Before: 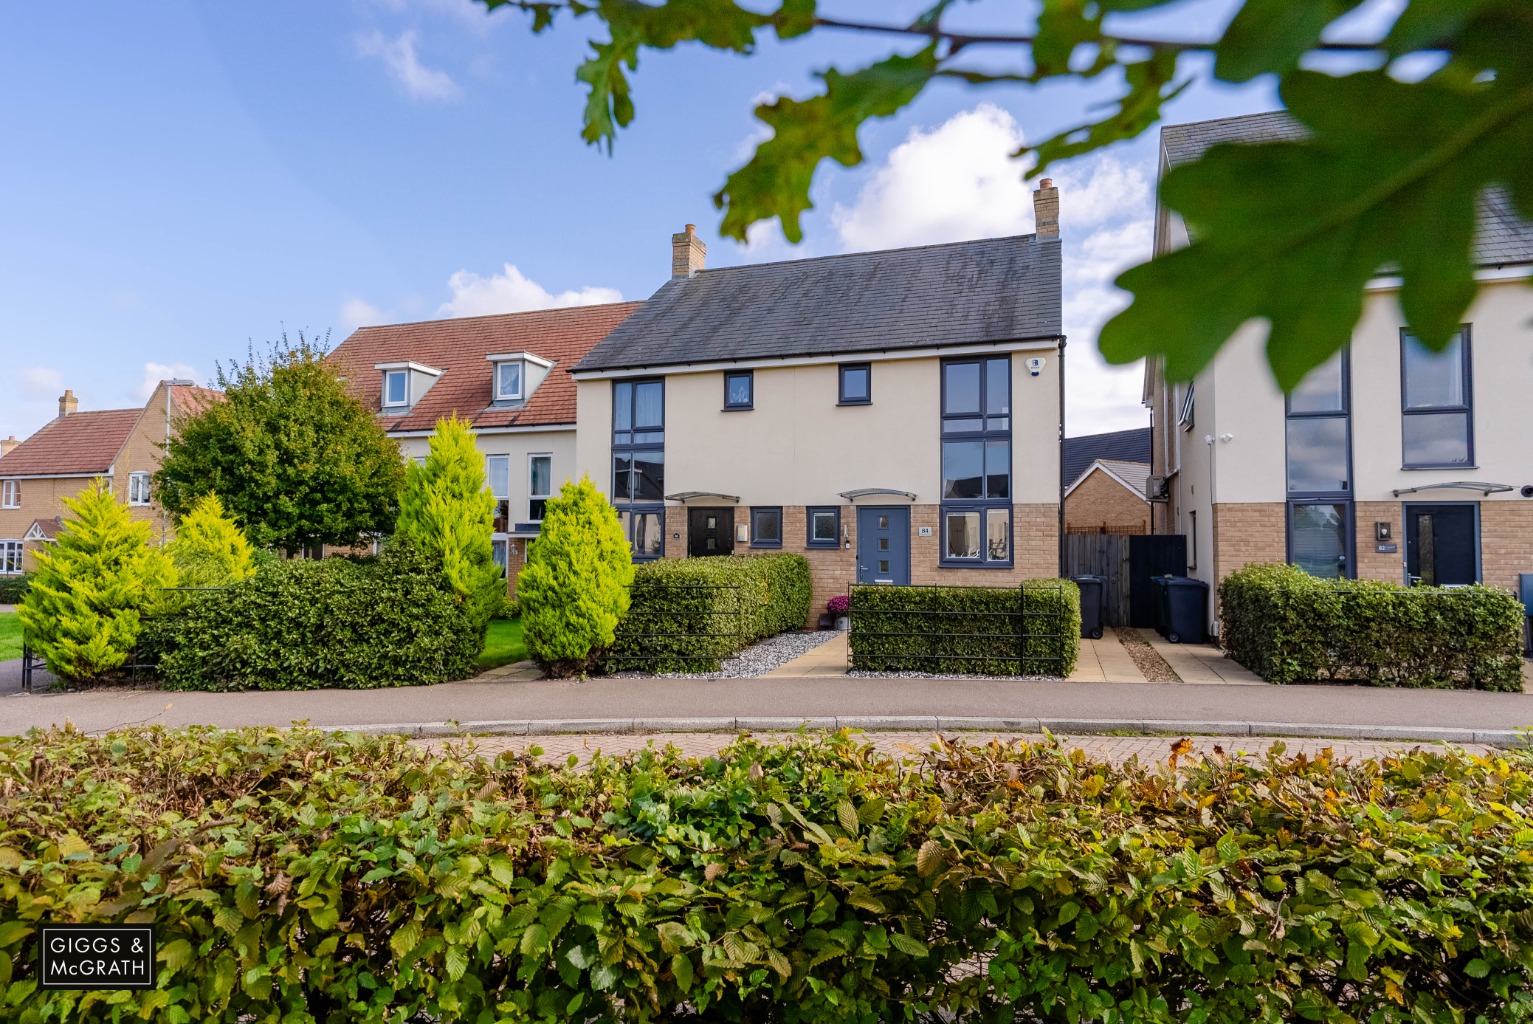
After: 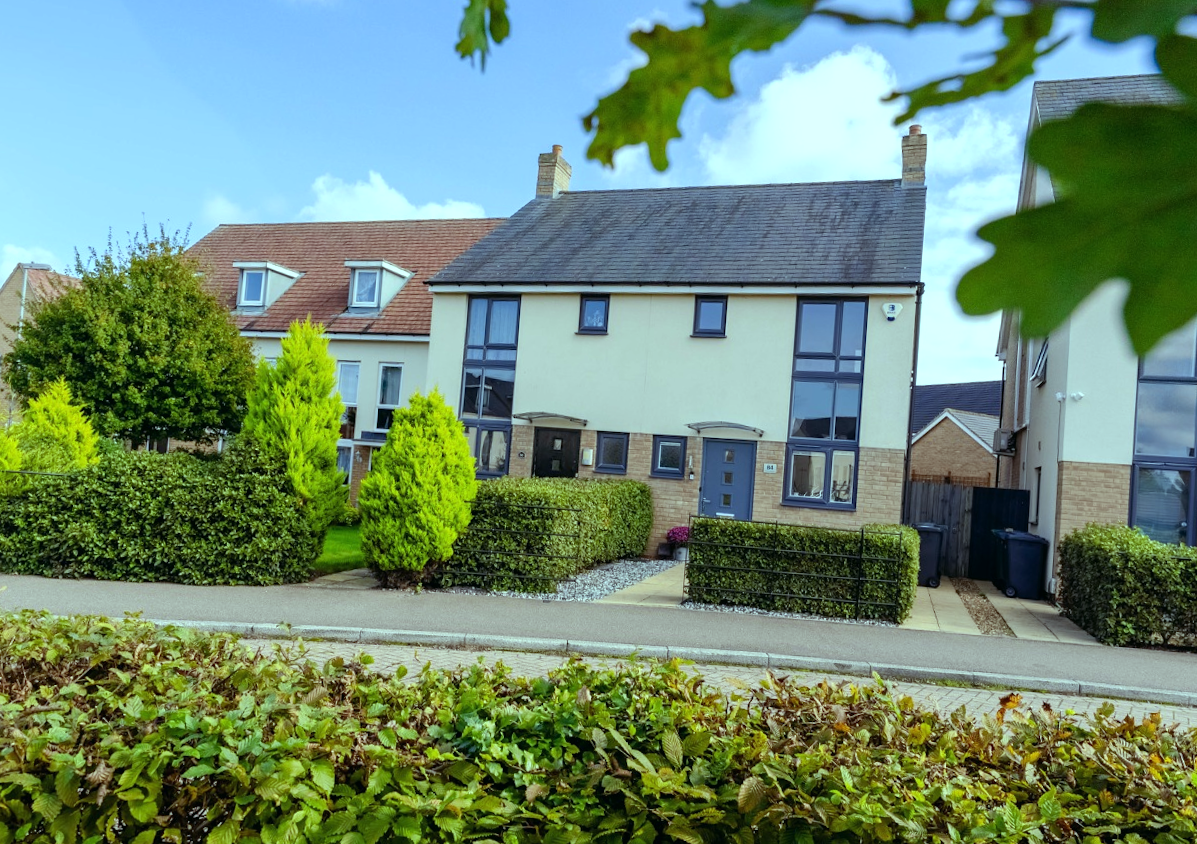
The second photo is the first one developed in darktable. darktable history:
crop and rotate: left 11.831%, top 11.346%, right 13.429%, bottom 13.899%
tone equalizer: on, module defaults
color balance: mode lift, gamma, gain (sRGB), lift [0.997, 0.979, 1.021, 1.011], gamma [1, 1.084, 0.916, 0.998], gain [1, 0.87, 1.13, 1.101], contrast 4.55%, contrast fulcrum 38.24%, output saturation 104.09%
rotate and perspective: rotation 4.1°, automatic cropping off
